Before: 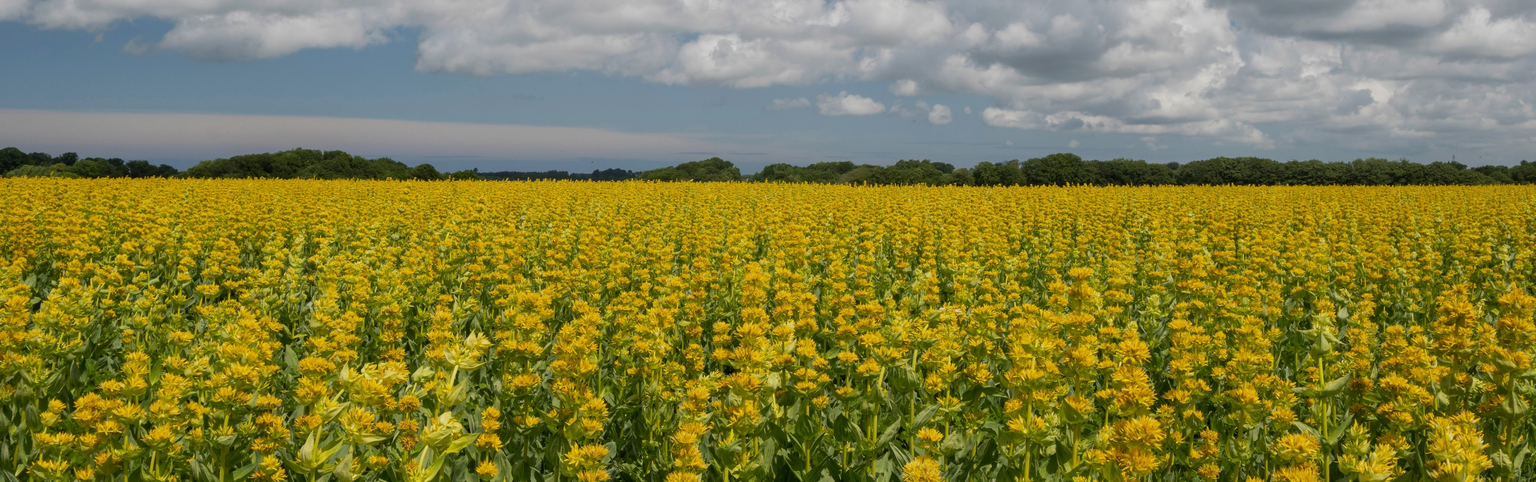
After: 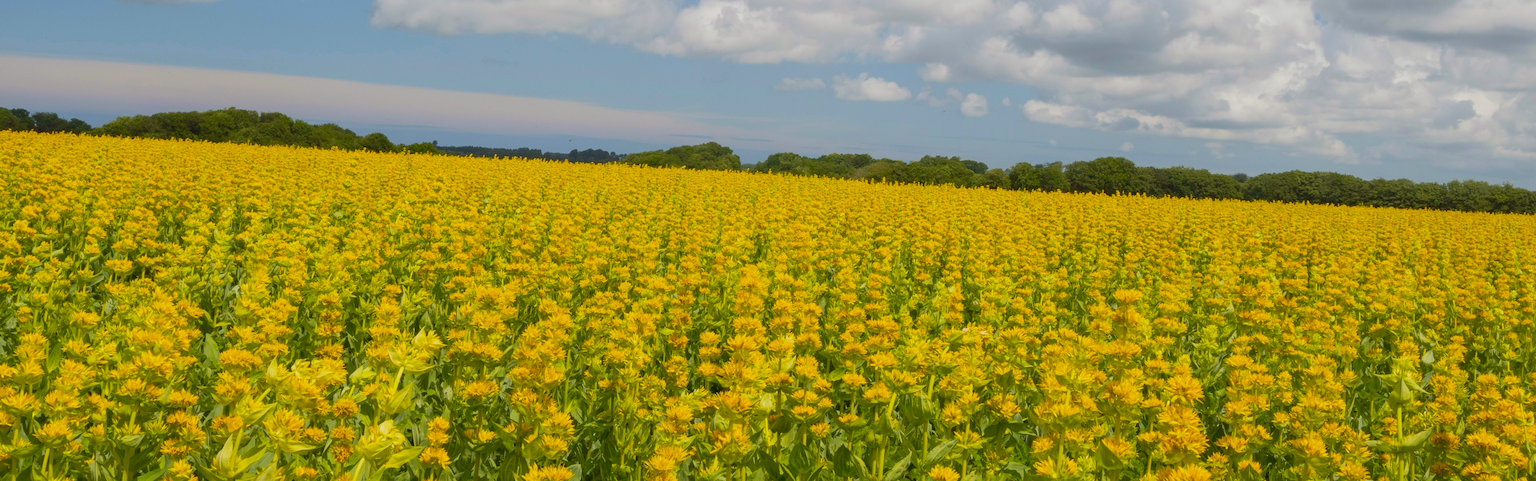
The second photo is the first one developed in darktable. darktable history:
crop and rotate: angle -2.82°
tone equalizer: -8 EV -0.394 EV, -7 EV -0.419 EV, -6 EV -0.295 EV, -5 EV -0.223 EV, -3 EV 0.188 EV, -2 EV 0.343 EV, -1 EV 0.371 EV, +0 EV 0.405 EV, edges refinement/feathering 500, mask exposure compensation -1.57 EV, preserve details no
exposure: black level correction 0, exposure 0.499 EV, compensate exposure bias true, compensate highlight preservation false
color balance rgb: power › luminance 1.023%, power › chroma 0.375%, power › hue 31.23°, perceptual saturation grading › global saturation 25.229%, contrast -29.62%
